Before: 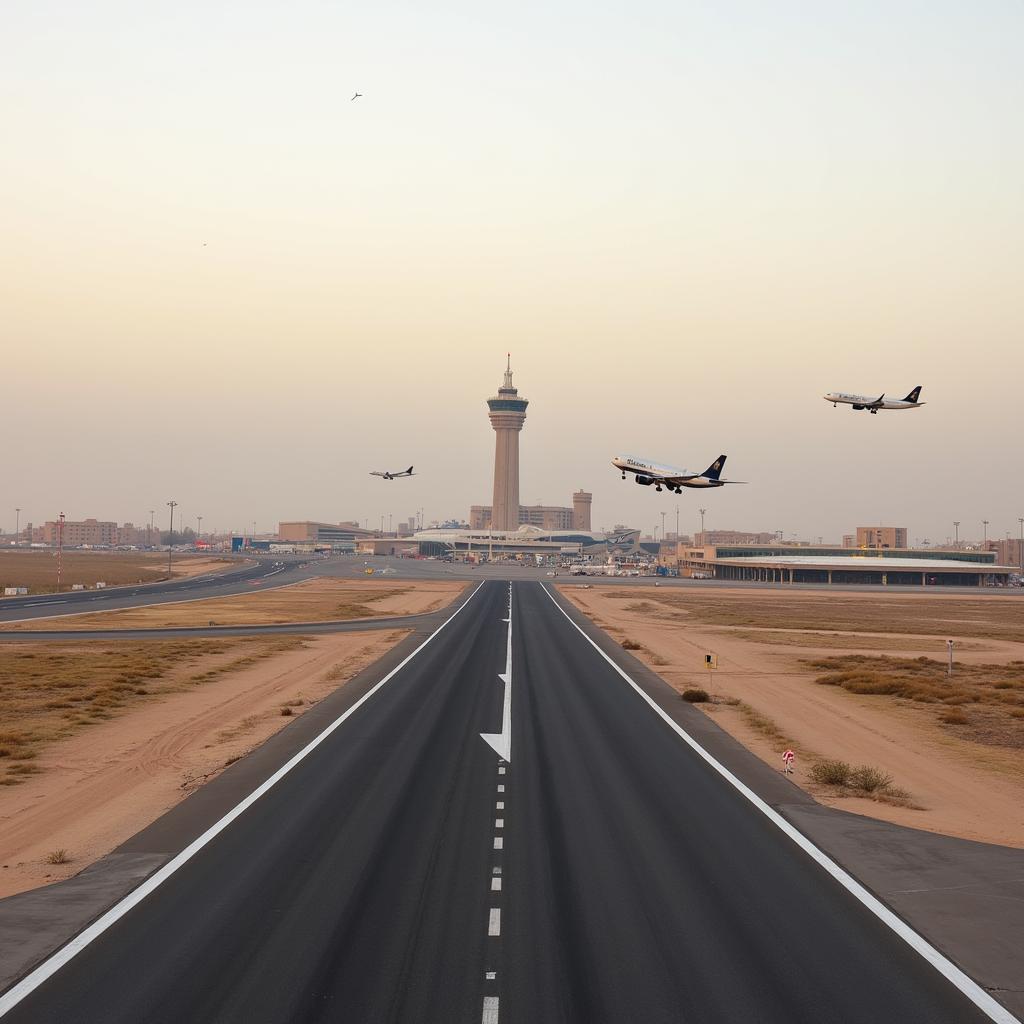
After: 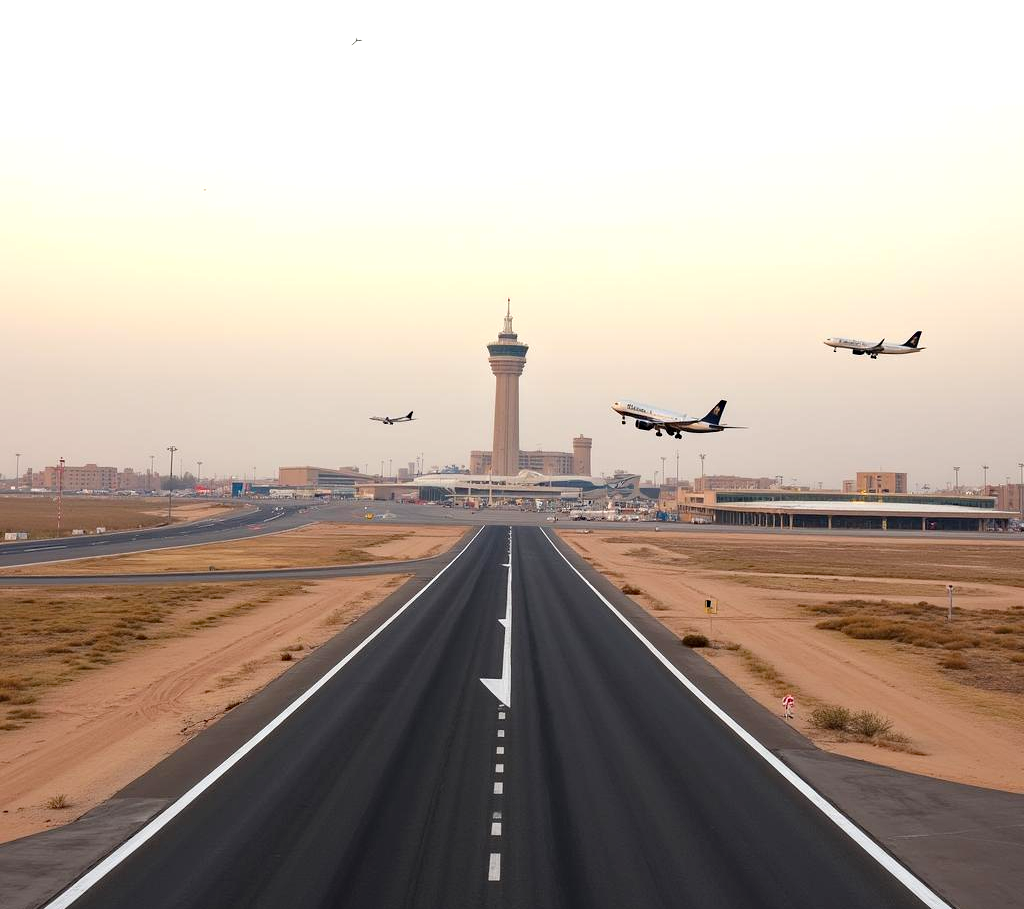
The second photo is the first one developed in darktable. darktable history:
tone equalizer: -8 EV -0.395 EV, -7 EV -0.375 EV, -6 EV -0.355 EV, -5 EV -0.199 EV, -3 EV 0.188 EV, -2 EV 0.313 EV, -1 EV 0.393 EV, +0 EV 0.432 EV
crop and rotate: top 5.448%, bottom 5.698%
haze removal: compatibility mode true, adaptive false
